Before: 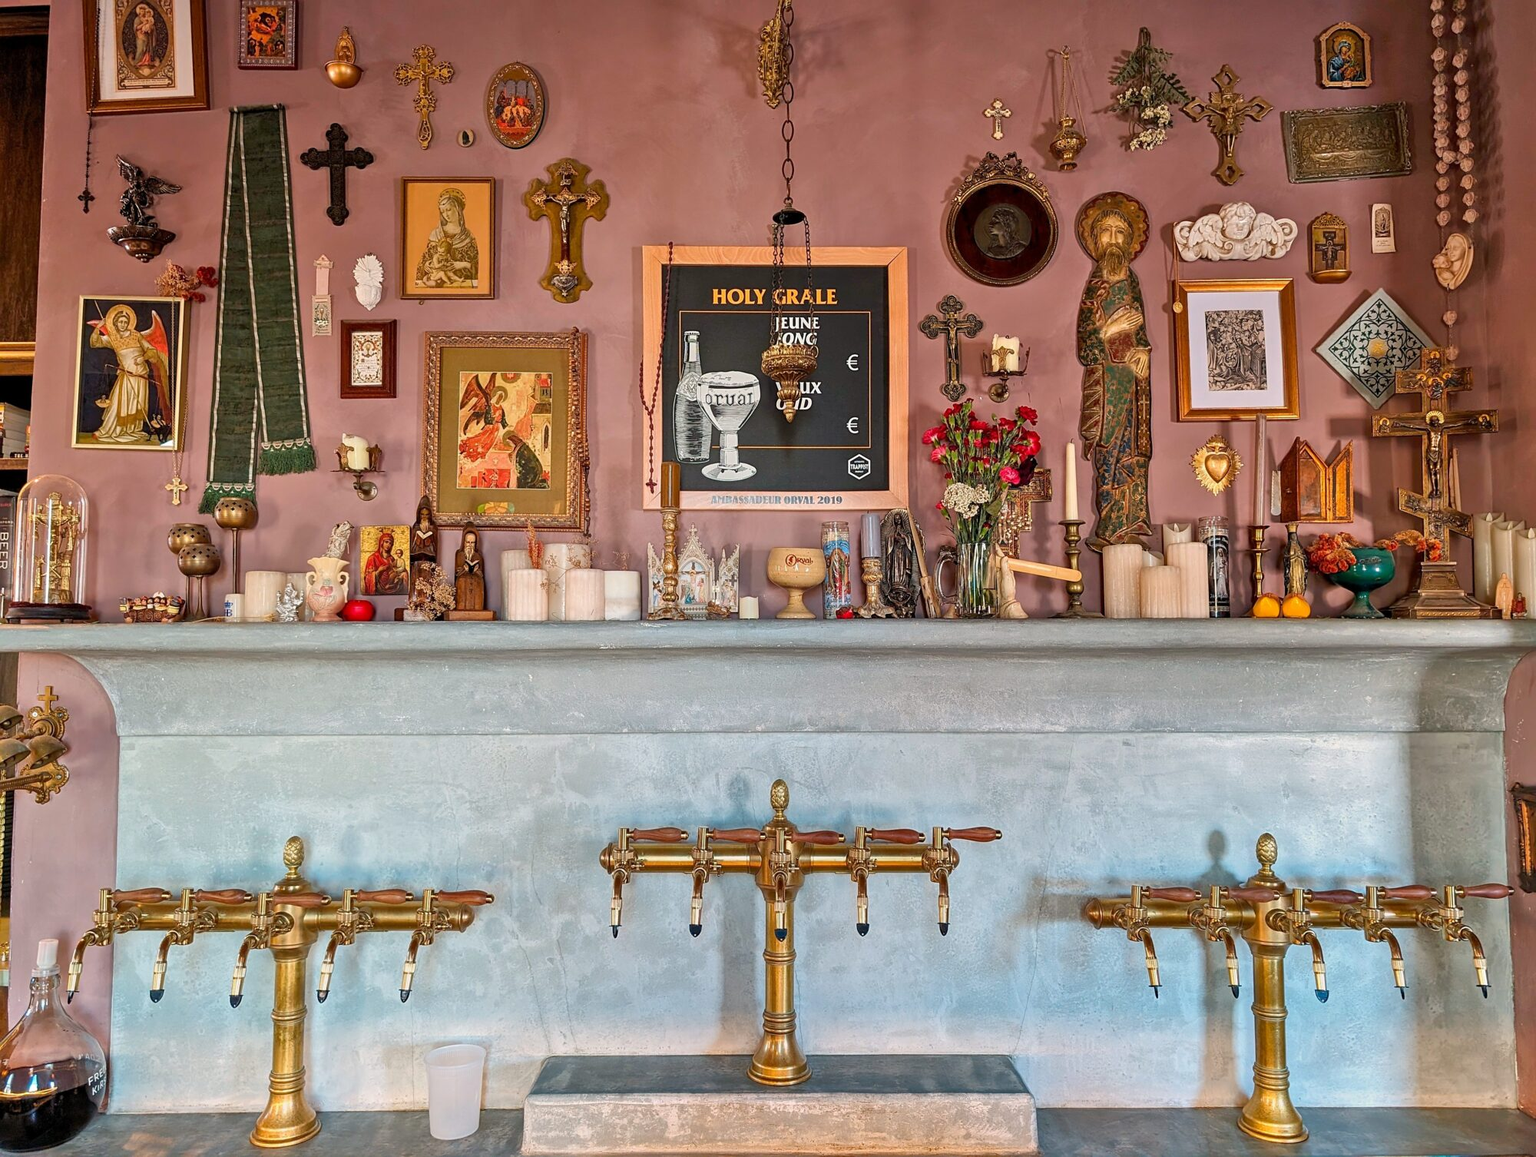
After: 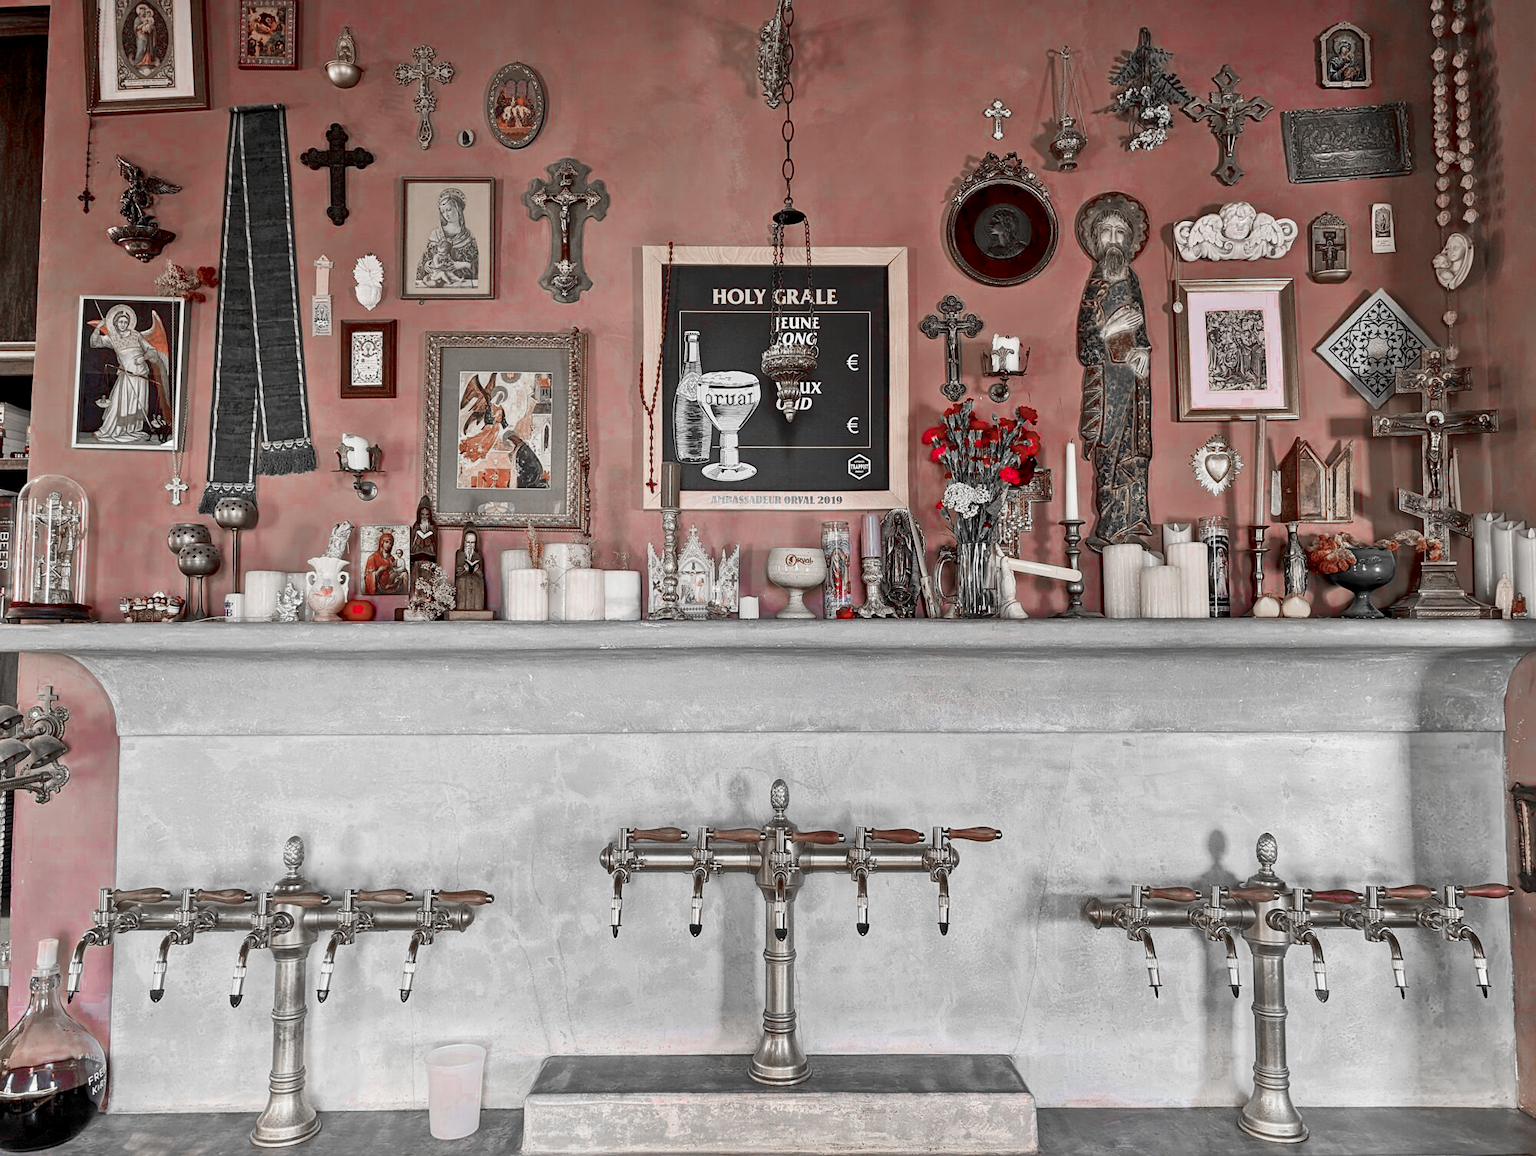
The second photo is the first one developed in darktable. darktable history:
exposure: black level correction 0.002, exposure -0.106 EV, compensate highlight preservation false
color zones: curves: ch0 [(0, 0.278) (0.143, 0.5) (0.286, 0.5) (0.429, 0.5) (0.571, 0.5) (0.714, 0.5) (0.857, 0.5) (1, 0.5)]; ch1 [(0, 1) (0.143, 0.165) (0.286, 0) (0.429, 0) (0.571, 0) (0.714, 0) (0.857, 0.5) (1, 0.5)]; ch2 [(0, 0.508) (0.143, 0.5) (0.286, 0.5) (0.429, 0.5) (0.571, 0.5) (0.714, 0.5) (0.857, 0.5) (1, 0.5)]
contrast brightness saturation: contrast 0.148, brightness 0.047
